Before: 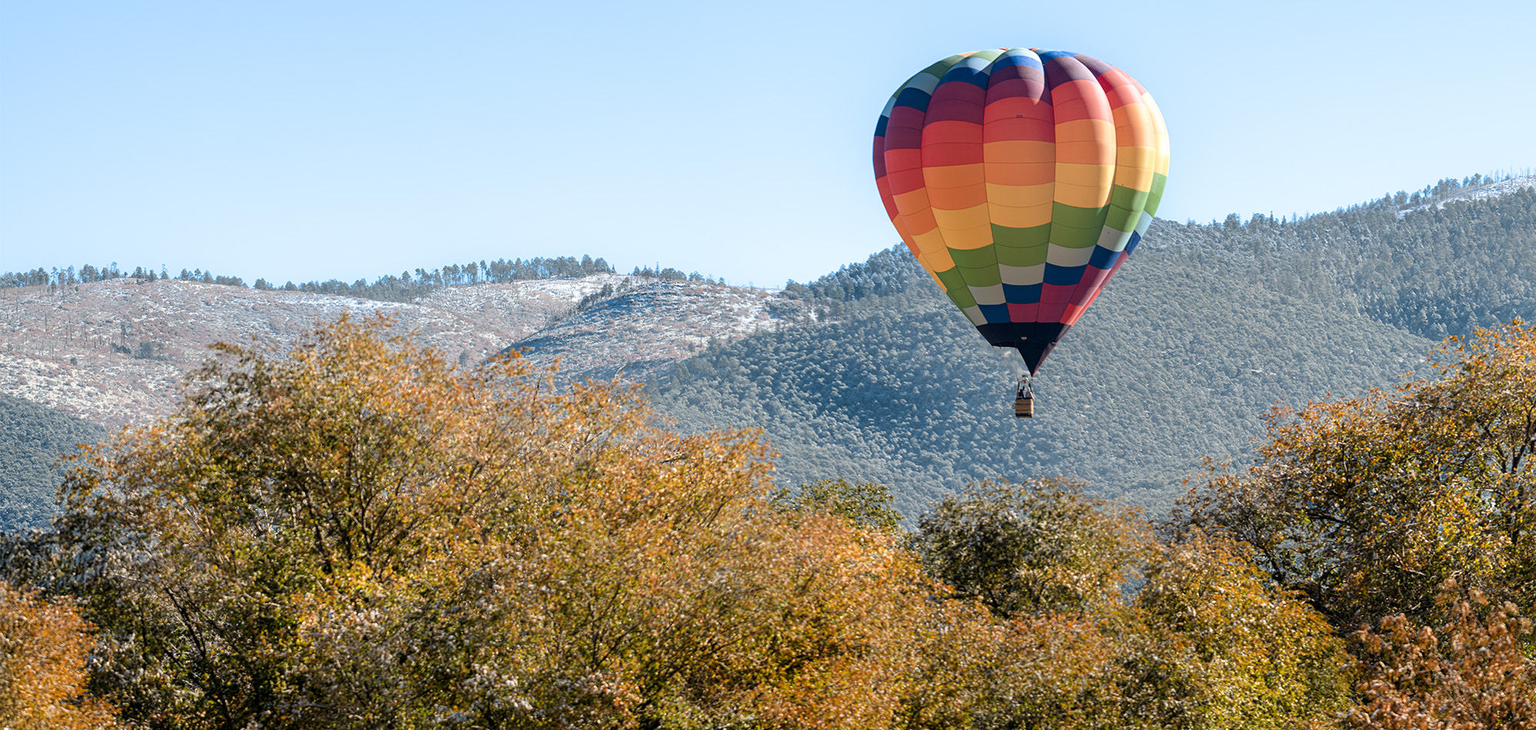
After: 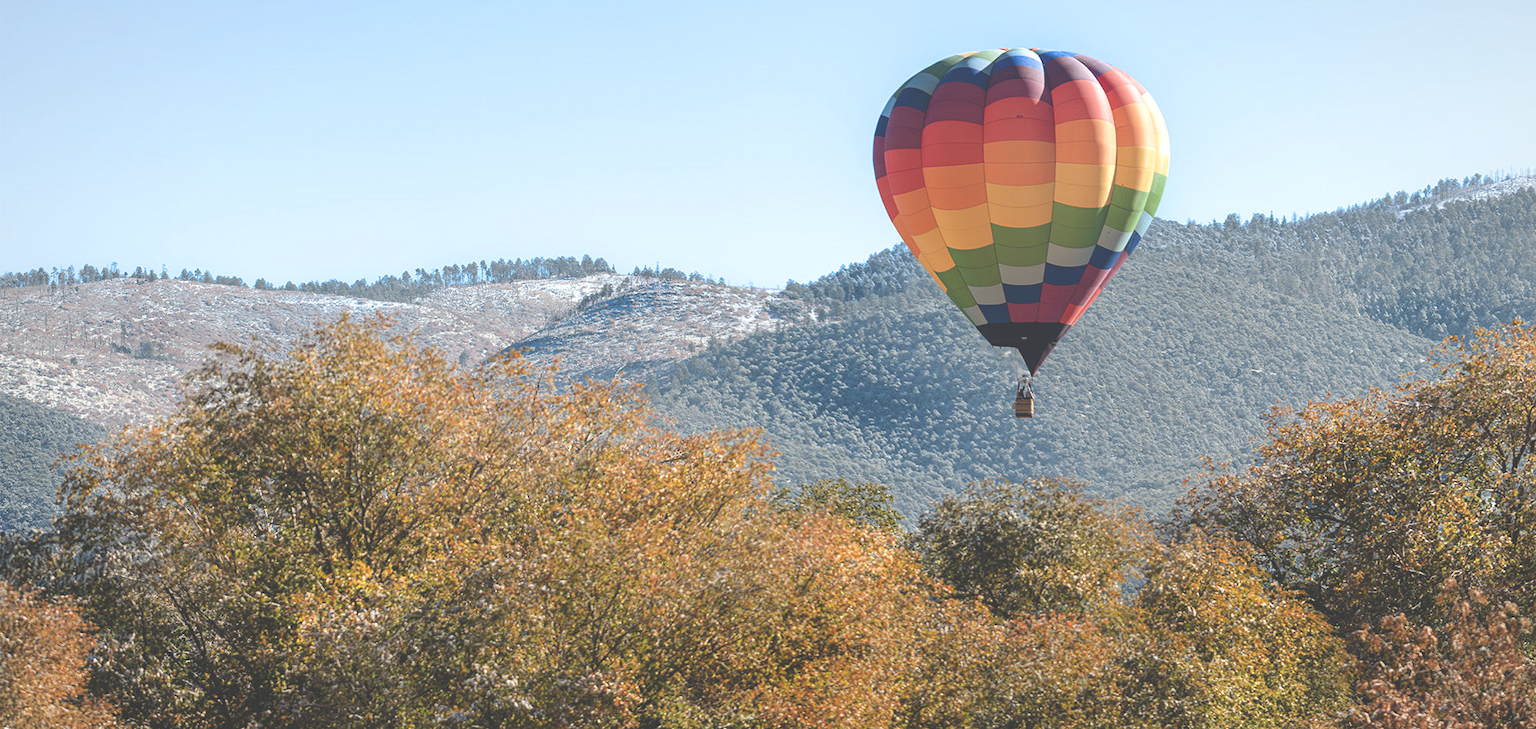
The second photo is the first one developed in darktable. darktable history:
exposure: black level correction -0.042, exposure 0.062 EV, compensate highlight preservation false
vignetting: fall-off radius 99.92%, brightness -0.21, width/height ratio 1.345, unbound false
